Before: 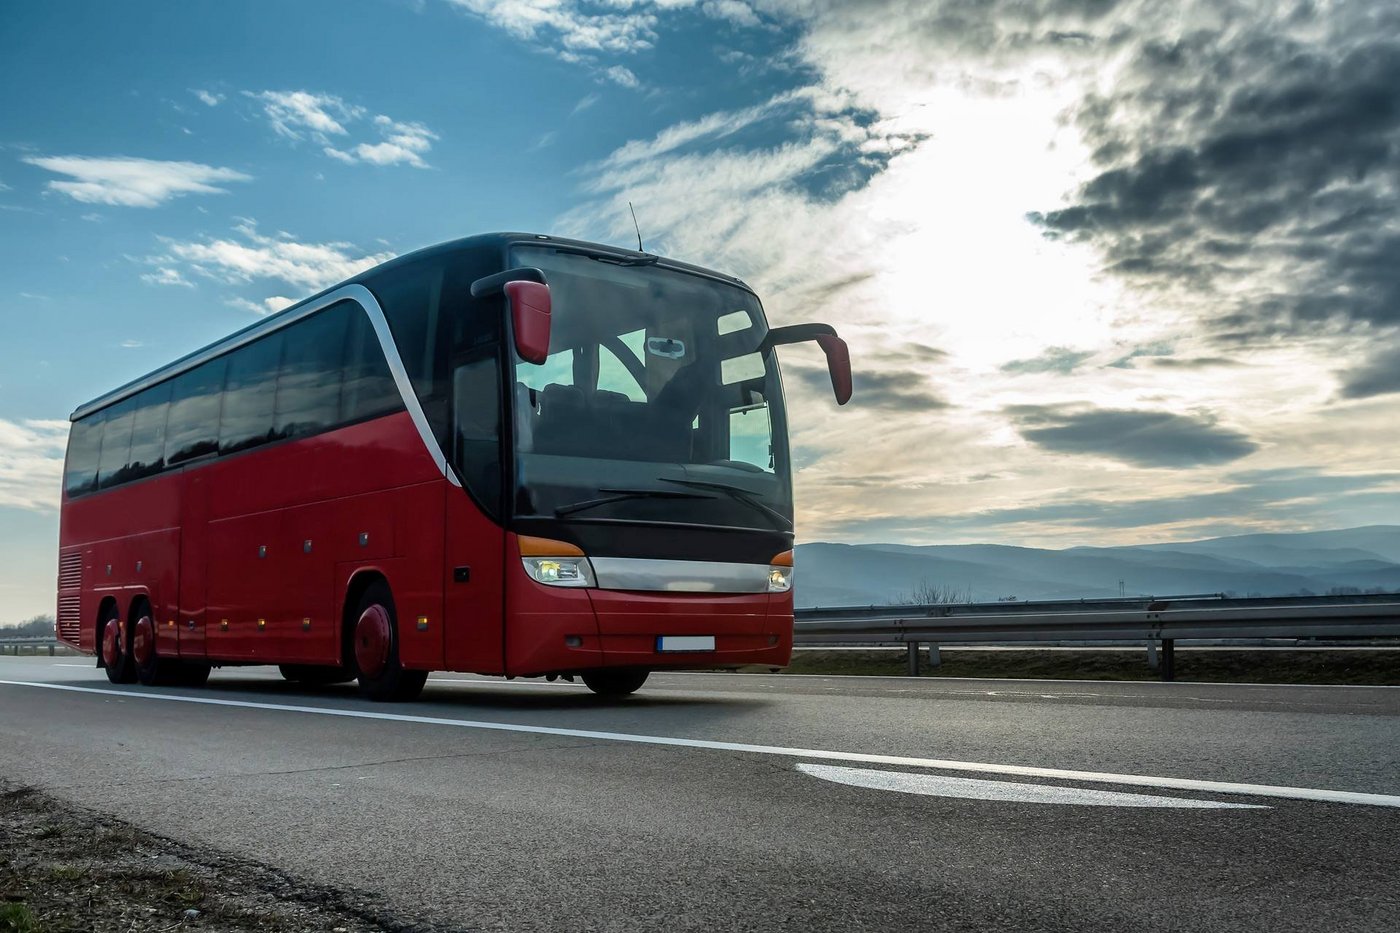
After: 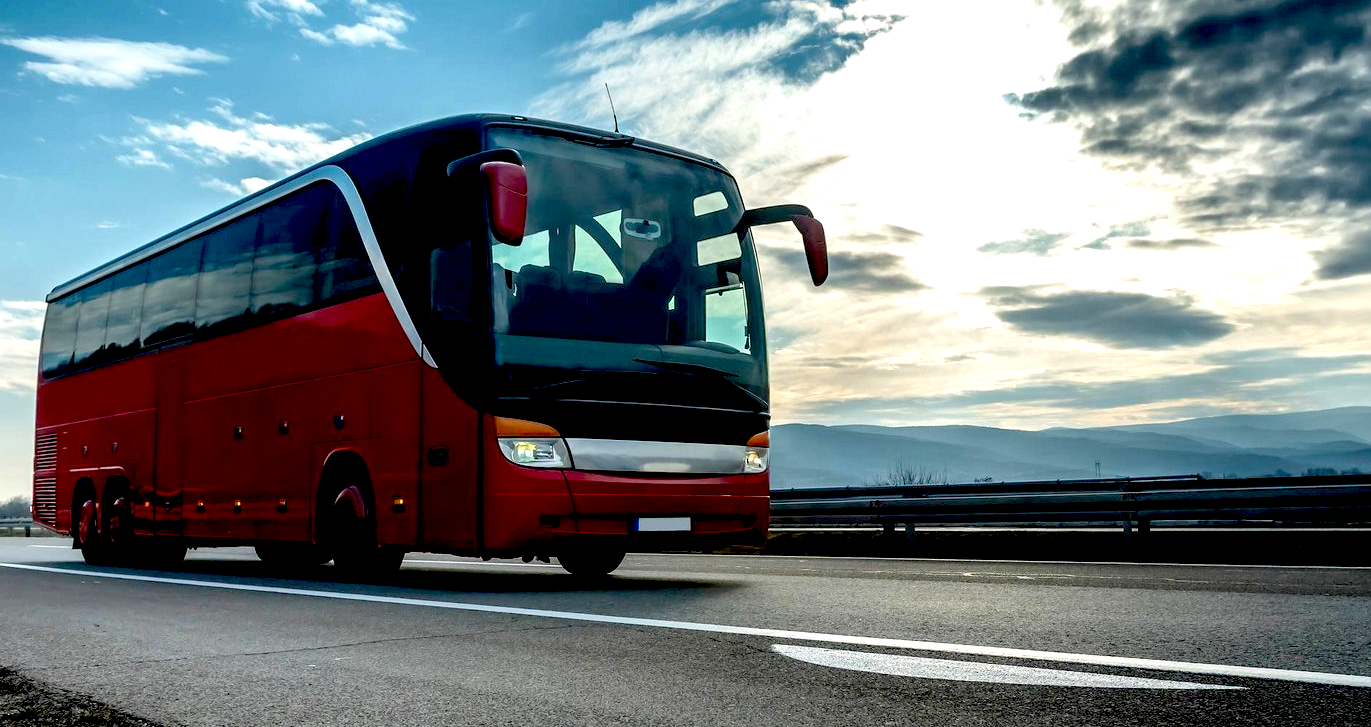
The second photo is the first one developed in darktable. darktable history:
crop and rotate: left 1.814%, top 12.818%, right 0.25%, bottom 9.225%
exposure: black level correction 0.04, exposure 0.5 EV, compensate highlight preservation false
